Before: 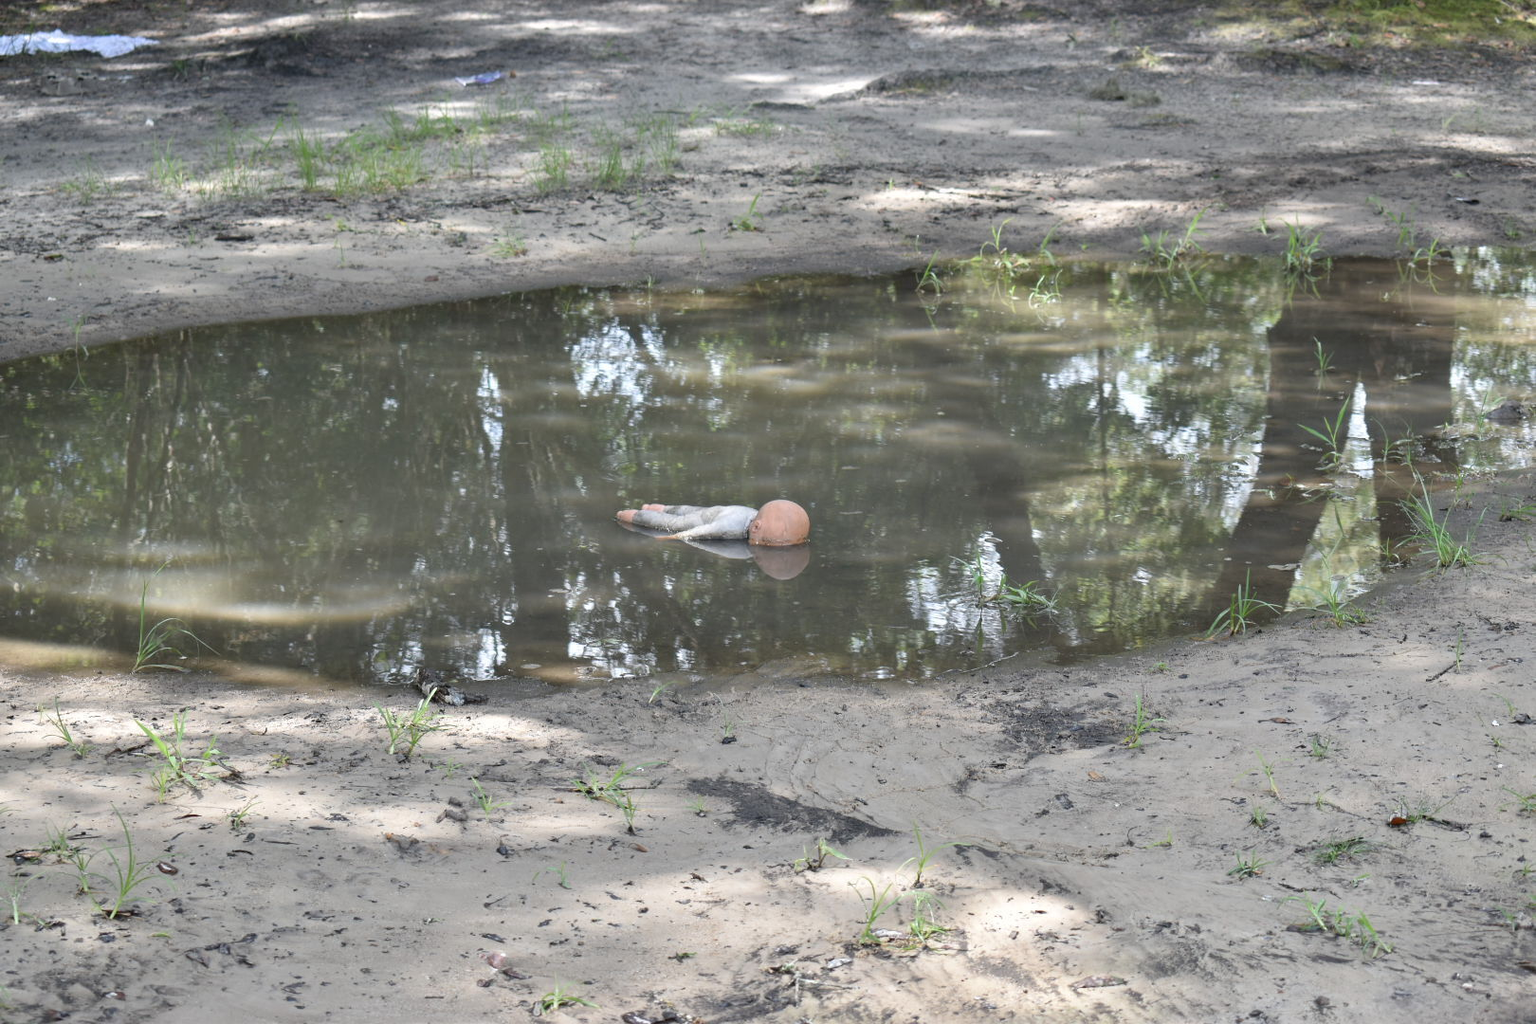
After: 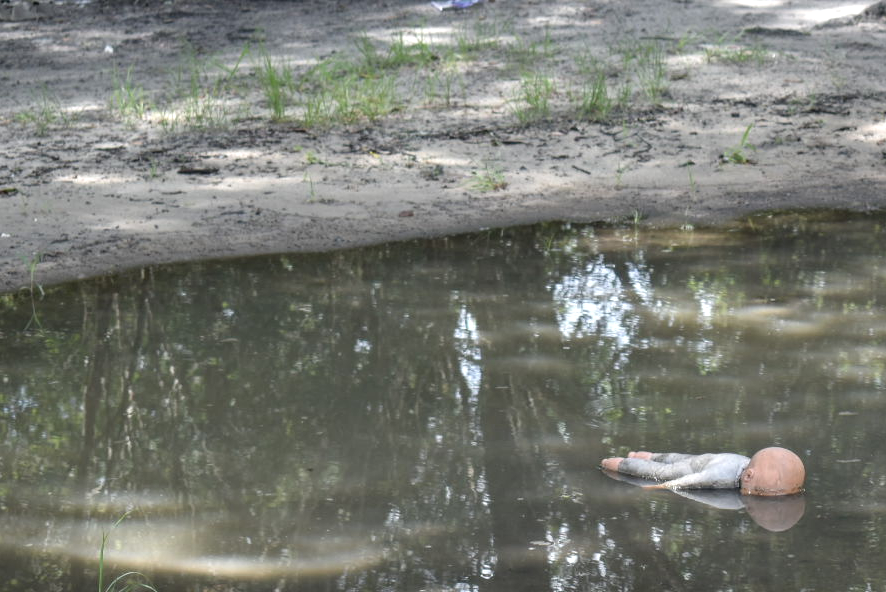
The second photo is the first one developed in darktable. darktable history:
local contrast: on, module defaults
crop and rotate: left 3.047%, top 7.509%, right 42.236%, bottom 37.598%
